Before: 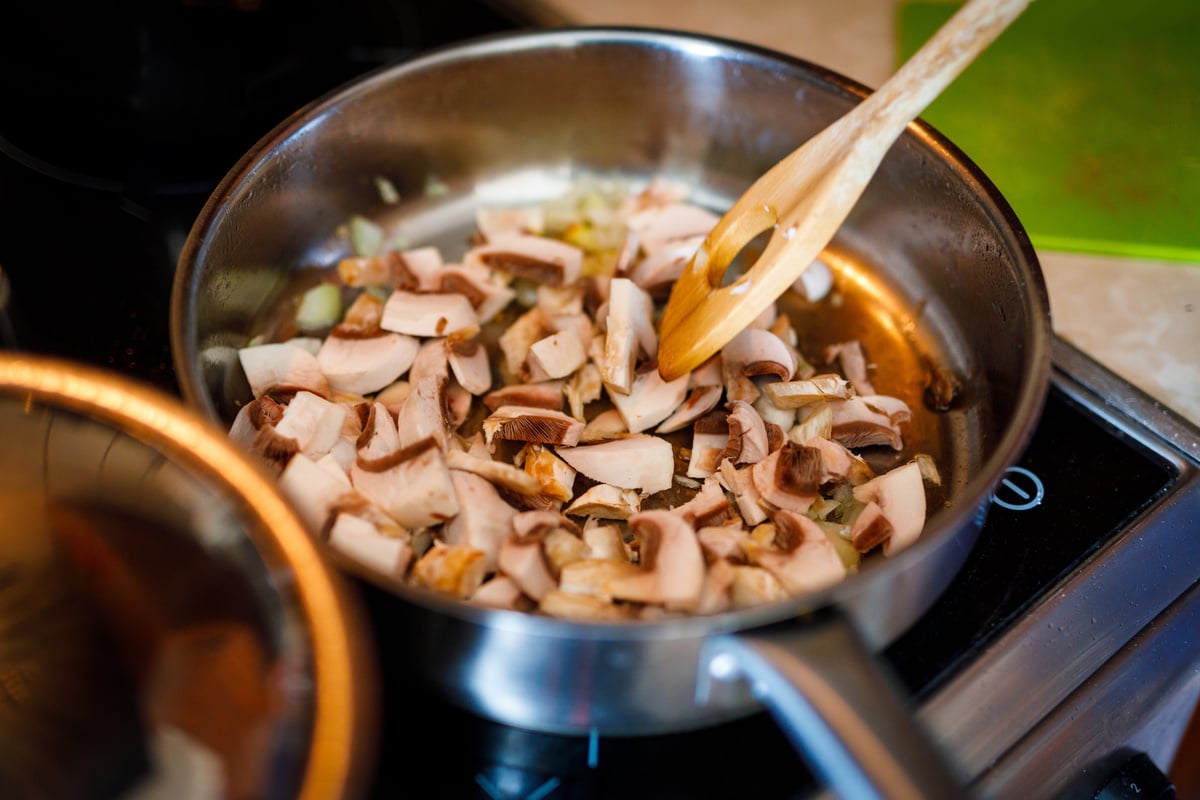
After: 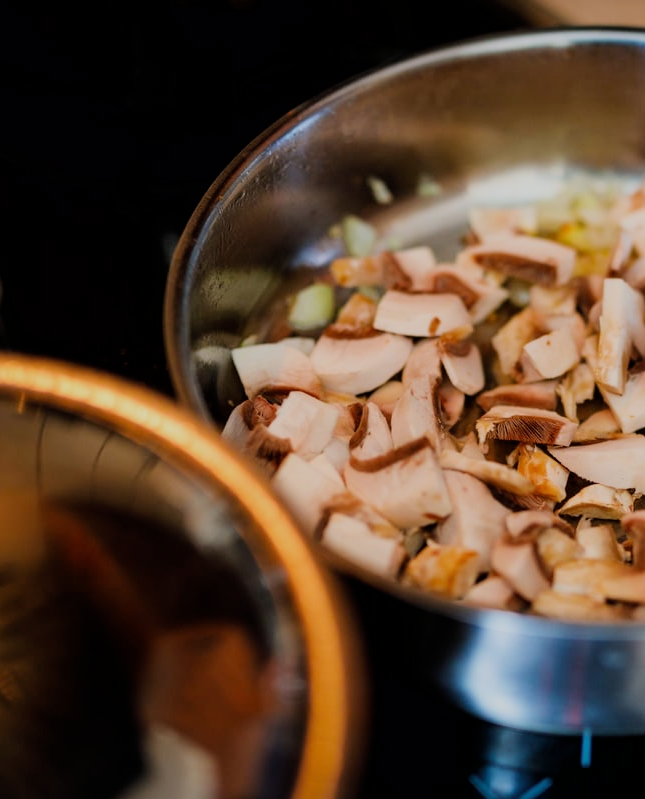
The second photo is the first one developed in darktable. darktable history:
filmic rgb: black relative exposure -7.65 EV, white relative exposure 4.56 EV, hardness 3.61, color science v6 (2022)
crop: left 0.587%, right 45.588%, bottom 0.086%
